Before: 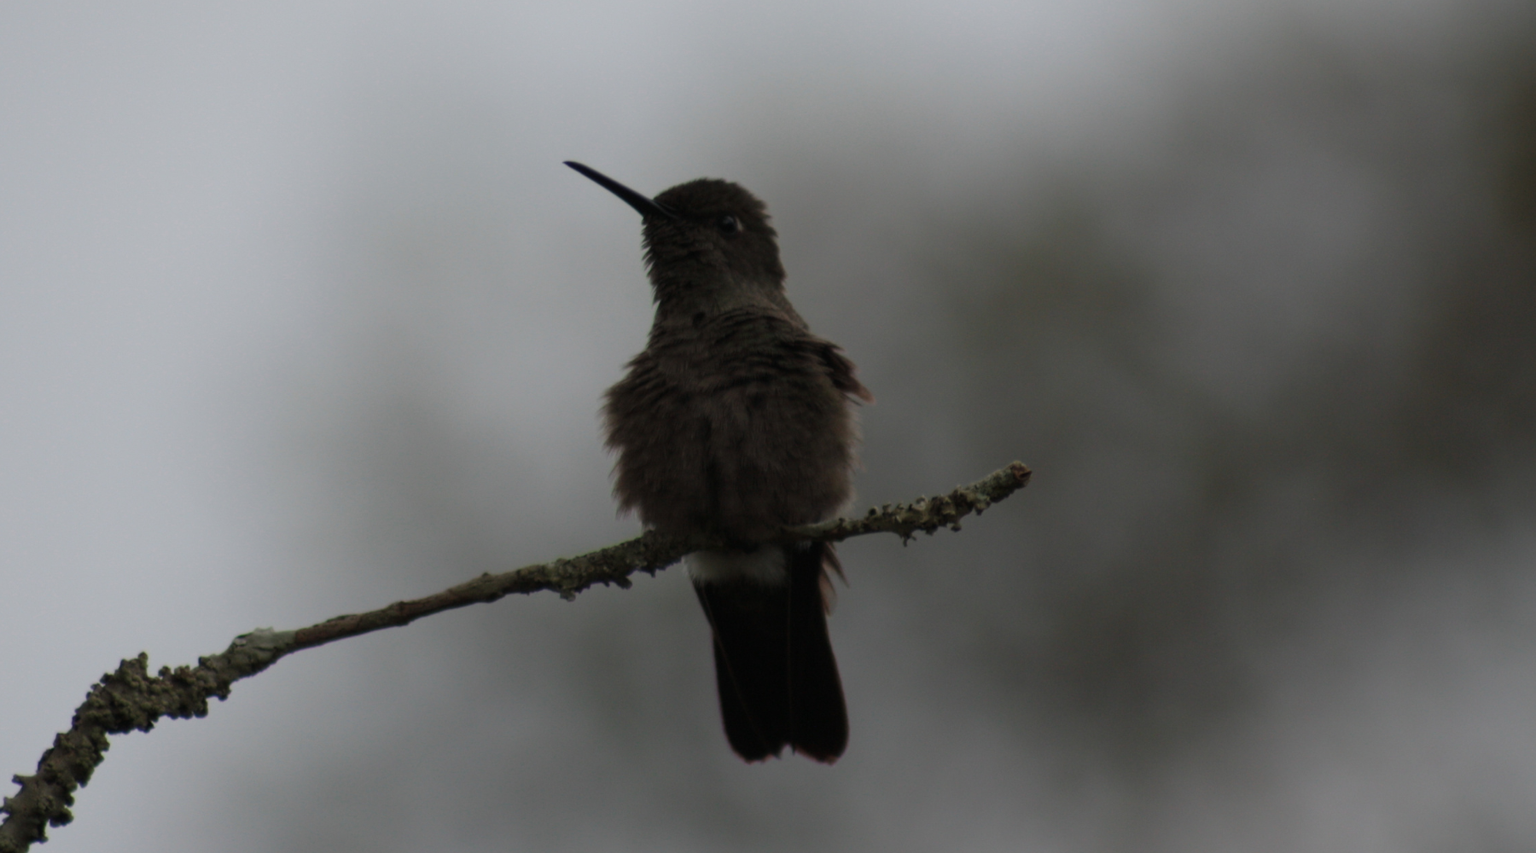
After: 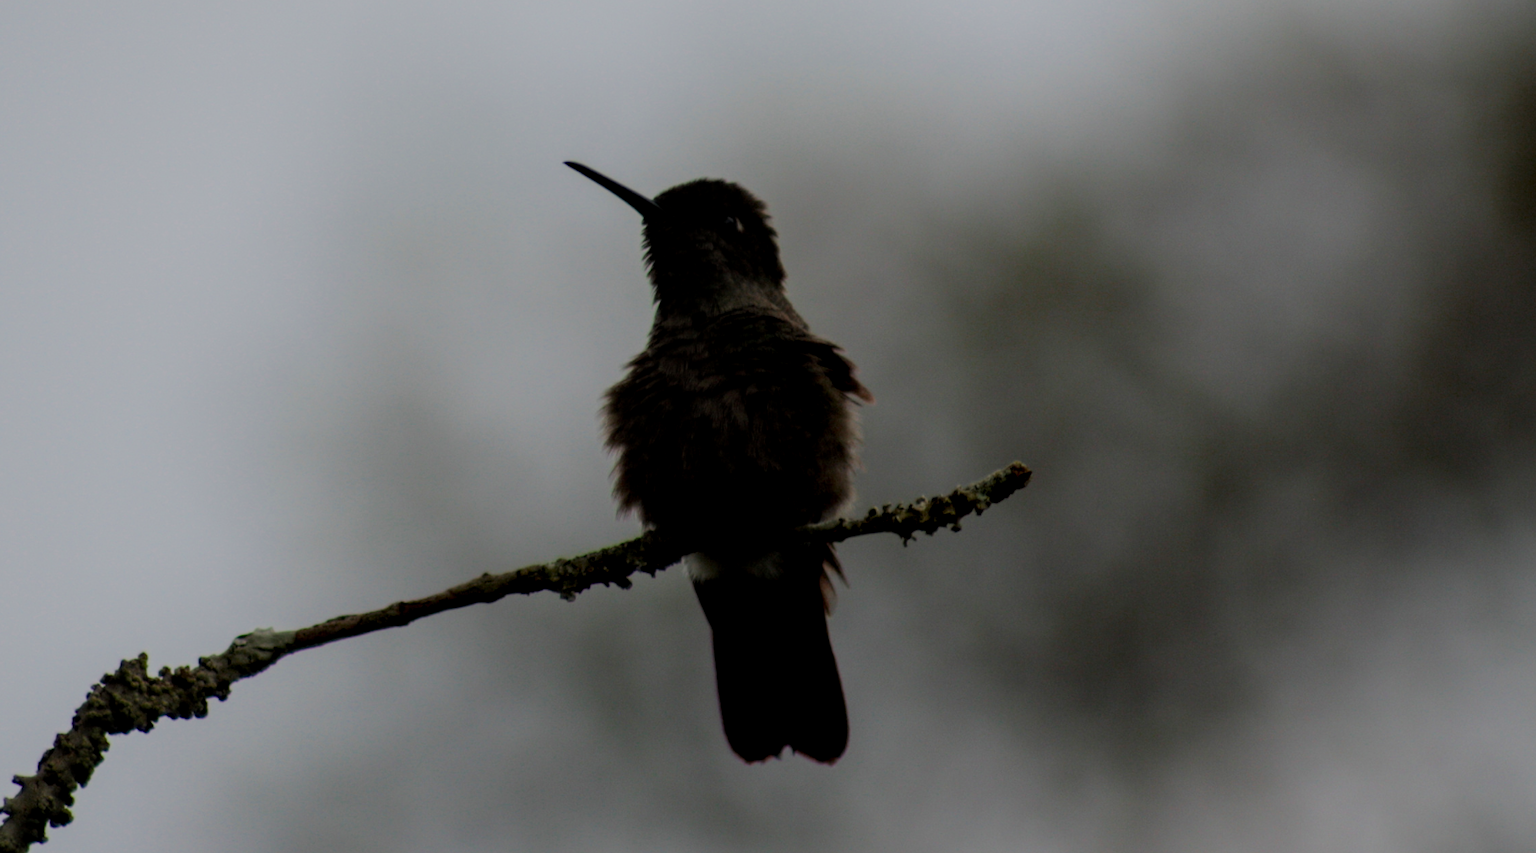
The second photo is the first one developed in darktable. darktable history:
color balance rgb: power › hue 315.35°, perceptual saturation grading › global saturation 42.059%, global vibrance 7.176%, saturation formula JzAzBz (2021)
filmic rgb: black relative exposure -7.08 EV, white relative exposure 5.38 EV, hardness 3.03
local contrast: detail 130%
exposure: exposure 0.075 EV, compensate highlight preservation false
